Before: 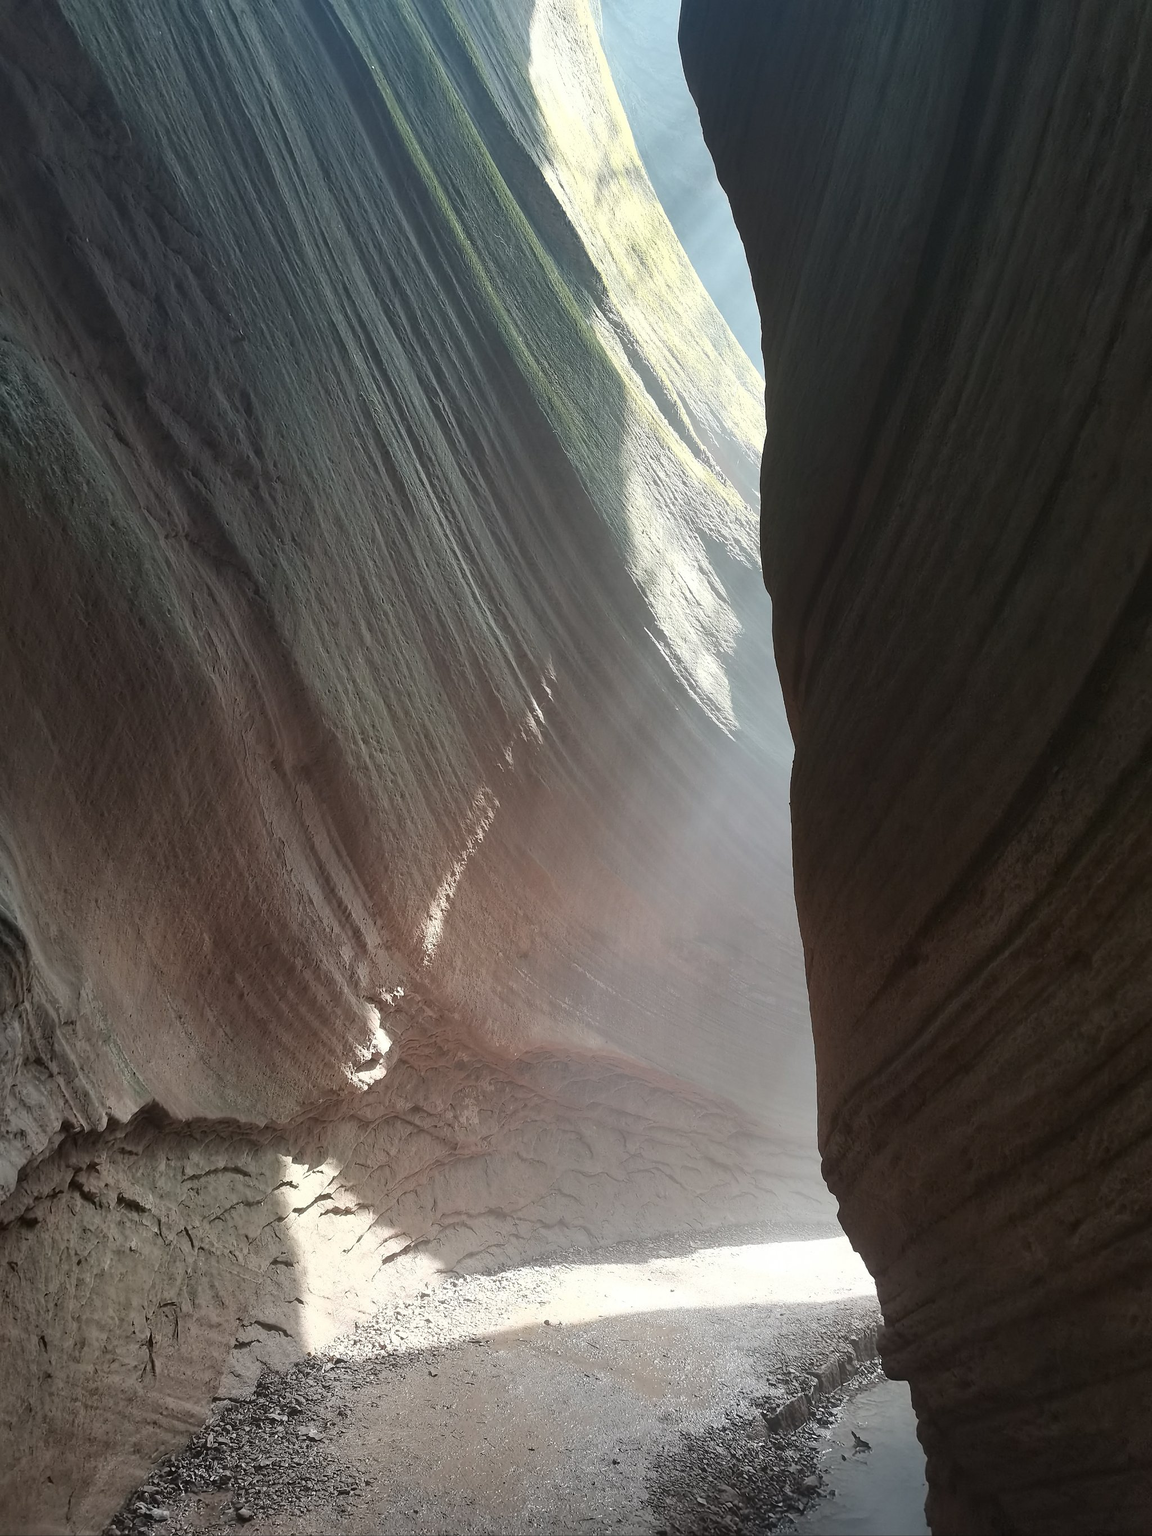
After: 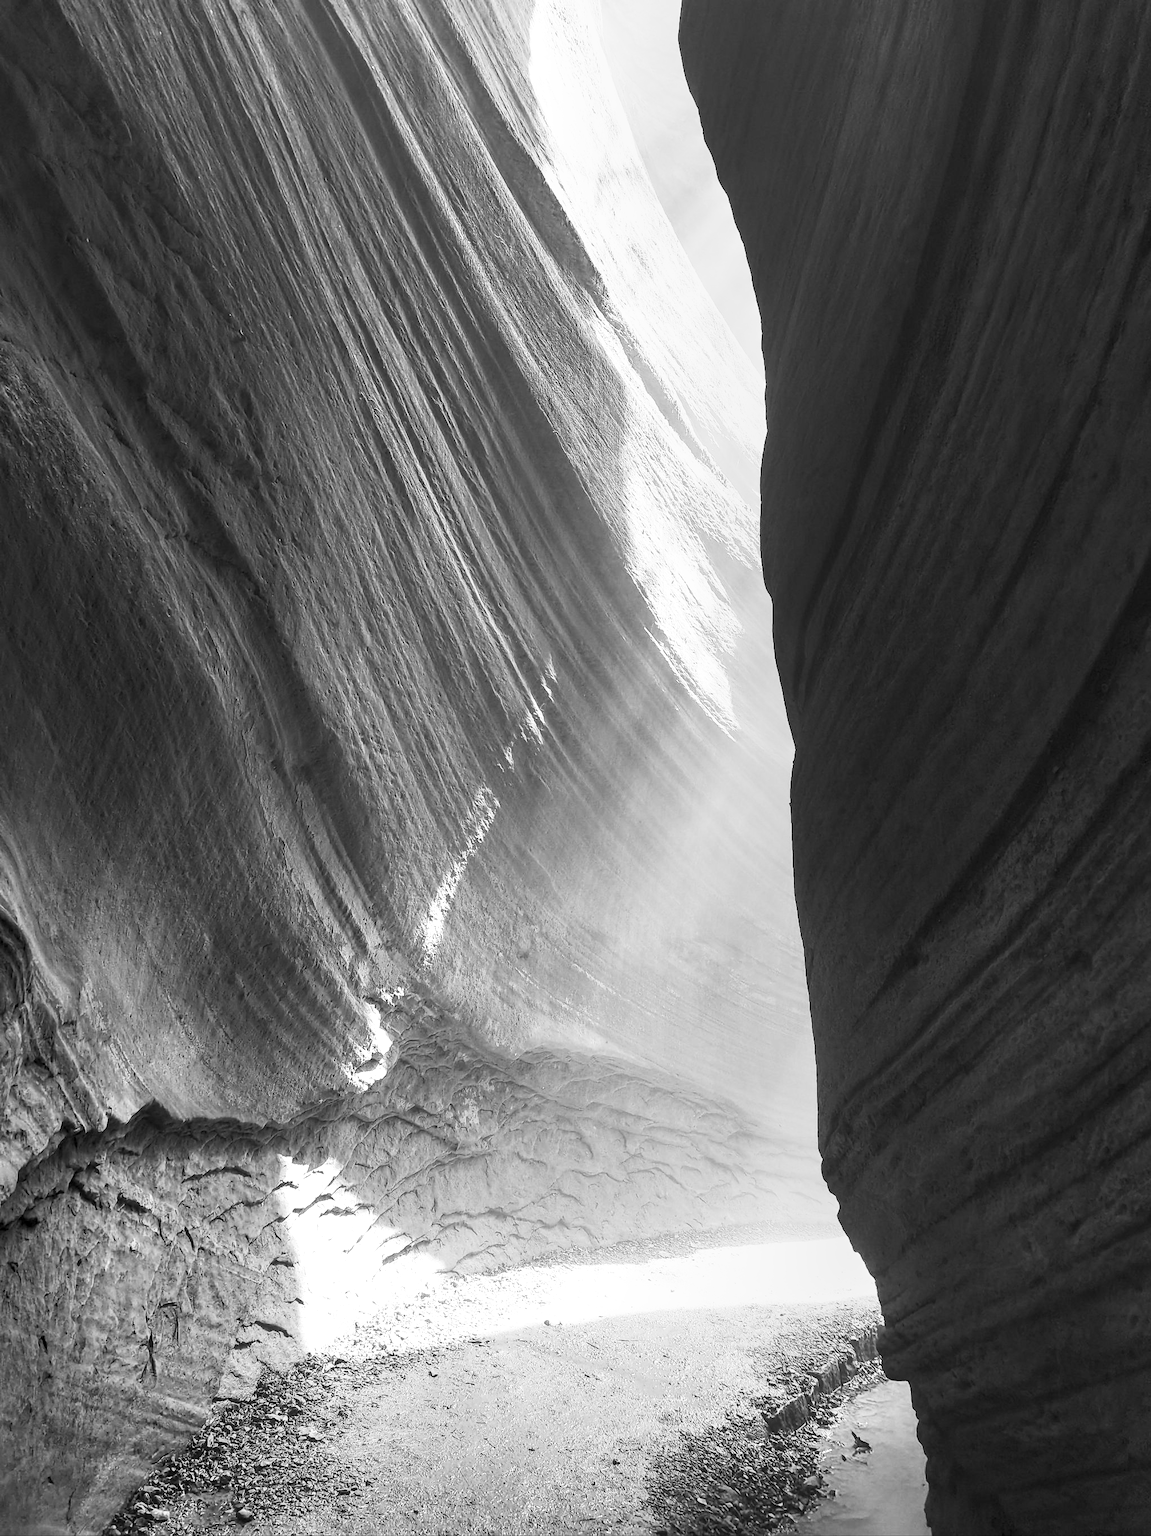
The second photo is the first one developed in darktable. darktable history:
contrast brightness saturation: contrast 0.53, brightness 0.47, saturation -1
exposure: black level correction 0.005, exposure 0.001 EV, compensate highlight preservation false
local contrast: on, module defaults
